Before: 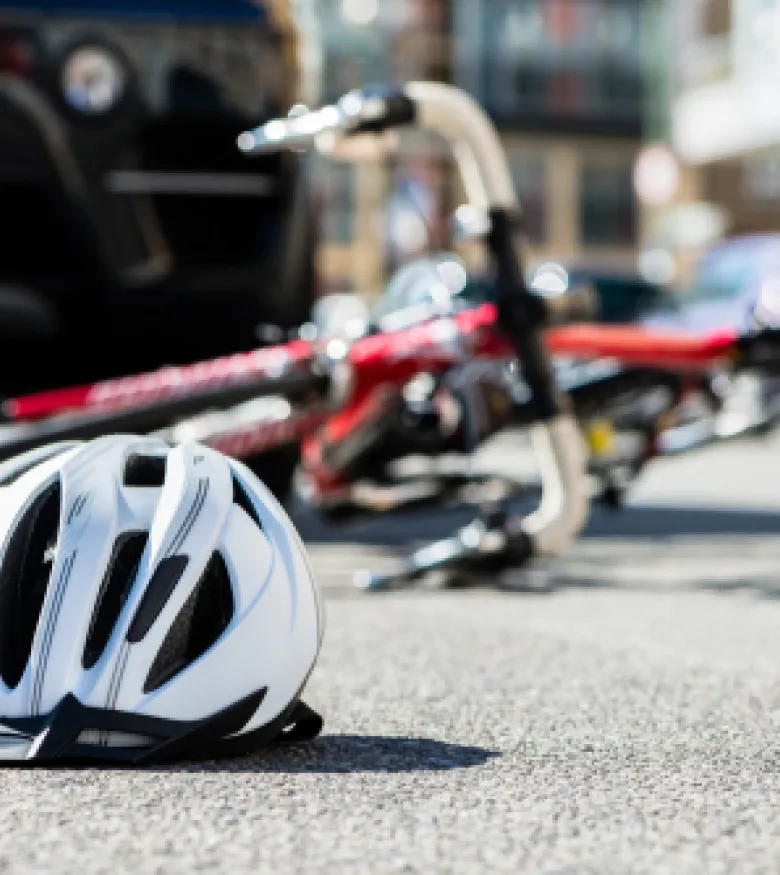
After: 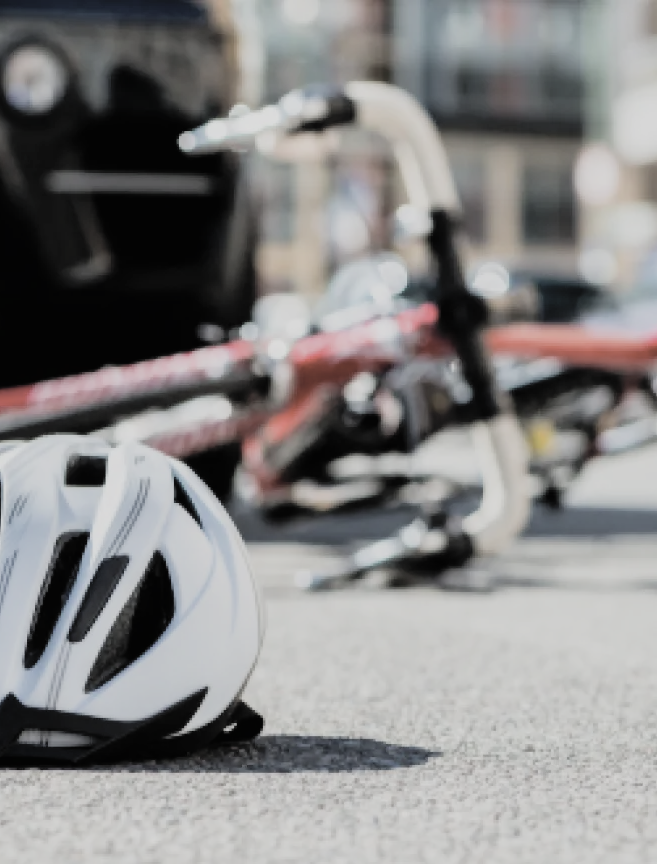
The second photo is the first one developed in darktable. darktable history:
filmic rgb: black relative exposure -7.65 EV, white relative exposure 4.56 EV, hardness 3.61
shadows and highlights: shadows 25, highlights -25
contrast brightness saturation: brightness 0.18, saturation -0.5
contrast equalizer: y [[0.5 ×4, 0.467, 0.376], [0.5 ×6], [0.5 ×6], [0 ×6], [0 ×6]]
crop: left 7.598%, right 7.873%
